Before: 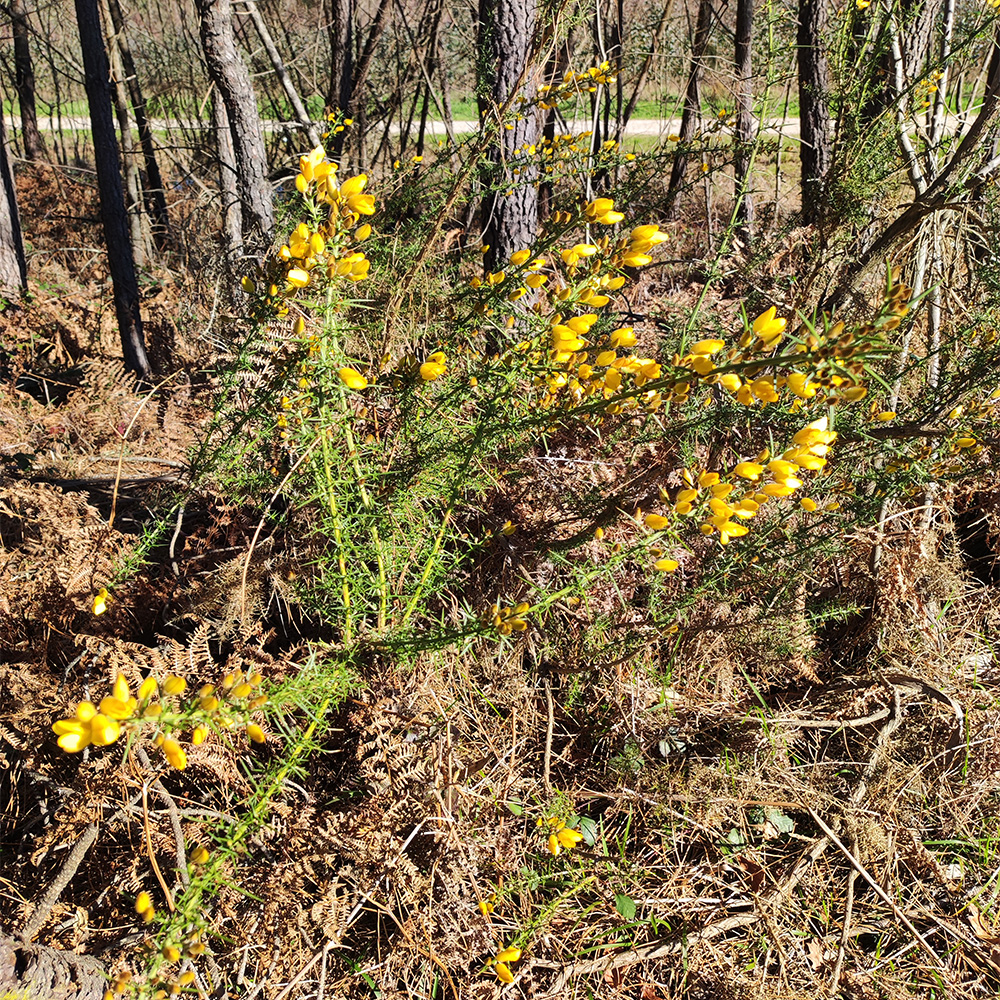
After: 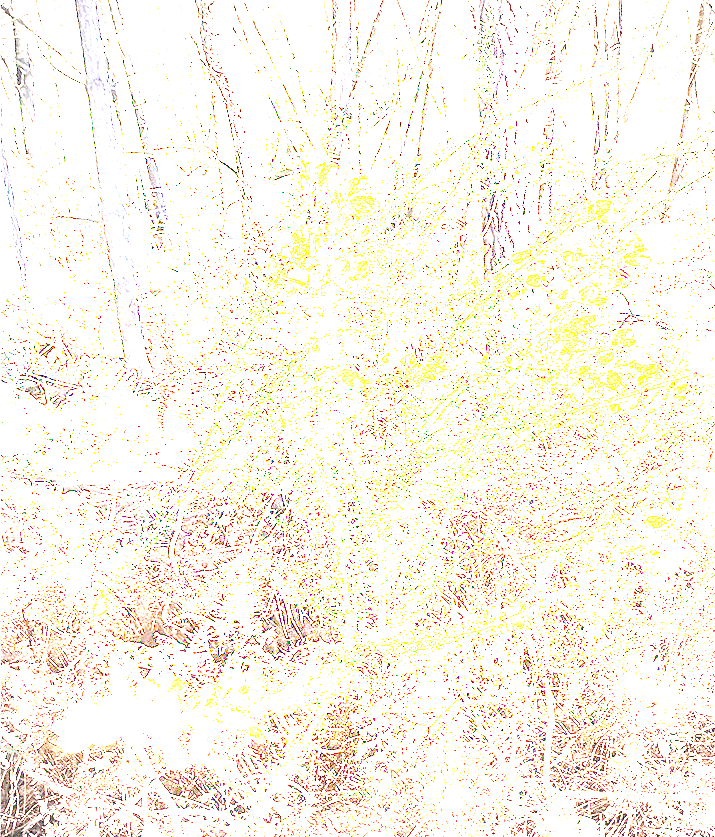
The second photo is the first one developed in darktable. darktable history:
exposure: exposure 7.966 EV, compensate exposure bias true, compensate highlight preservation false
crop: right 28.478%, bottom 16.205%
vignetting: fall-off radius 61.15%, brightness -0.814, unbound false
